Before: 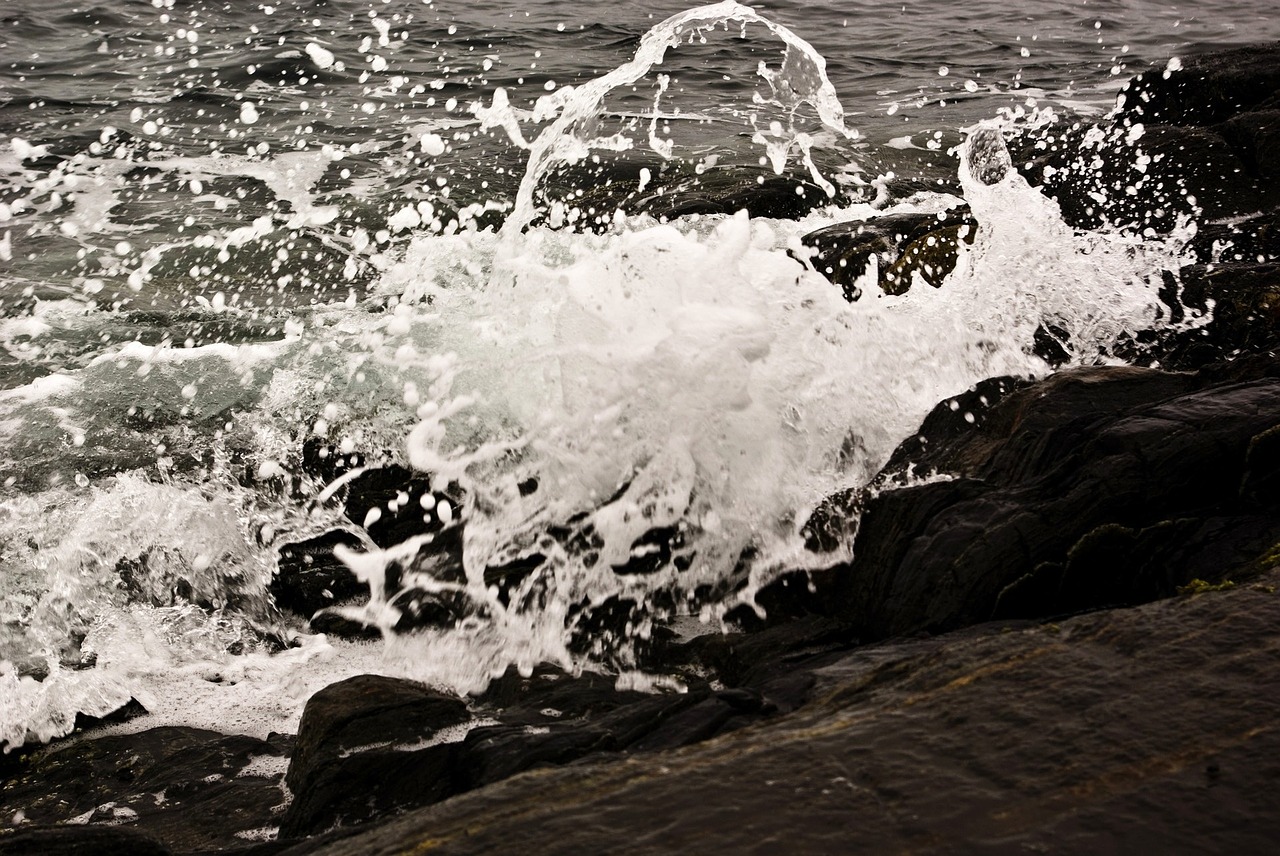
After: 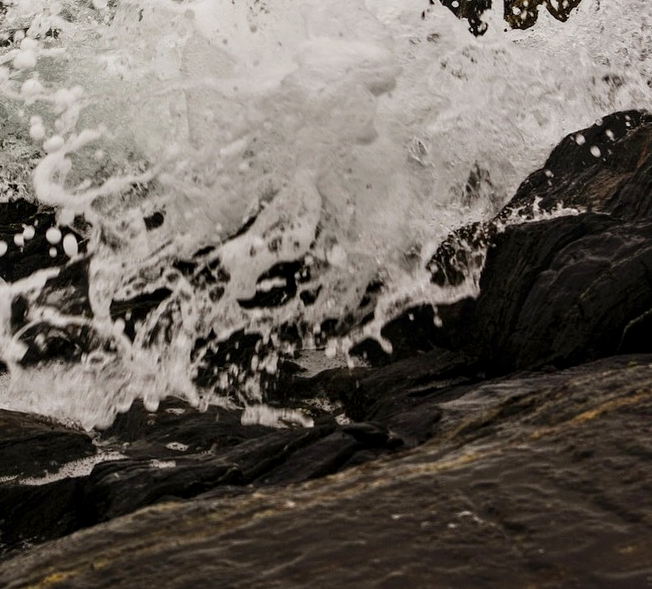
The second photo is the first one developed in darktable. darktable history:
crop and rotate: left 29.237%, top 31.152%, right 19.807%
local contrast: on, module defaults
tone equalizer: -8 EV 0.25 EV, -7 EV 0.417 EV, -6 EV 0.417 EV, -5 EV 0.25 EV, -3 EV -0.25 EV, -2 EV -0.417 EV, -1 EV -0.417 EV, +0 EV -0.25 EV, edges refinement/feathering 500, mask exposure compensation -1.57 EV, preserve details guided filter
